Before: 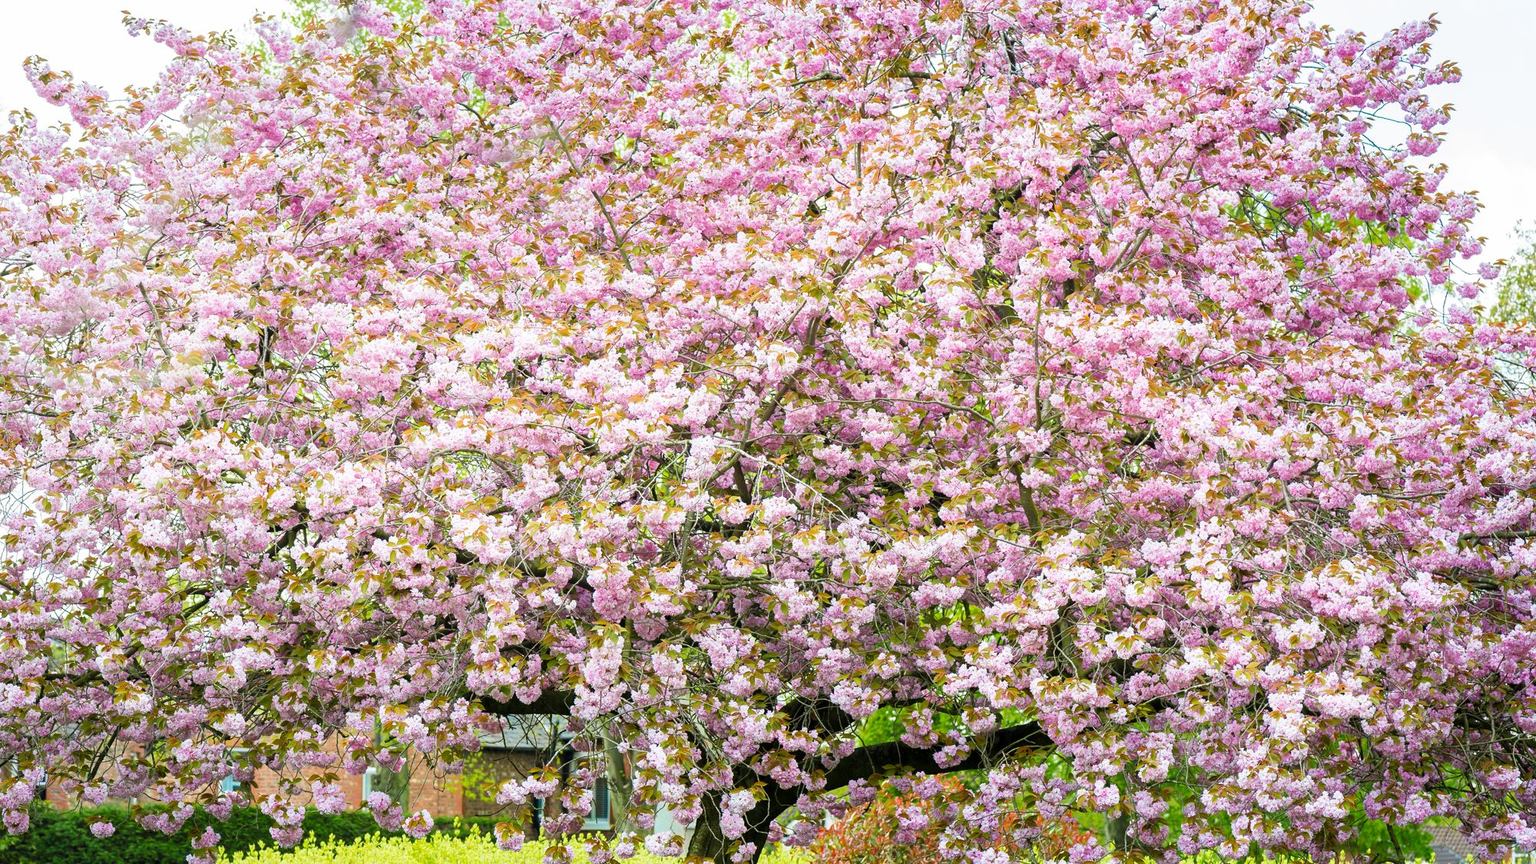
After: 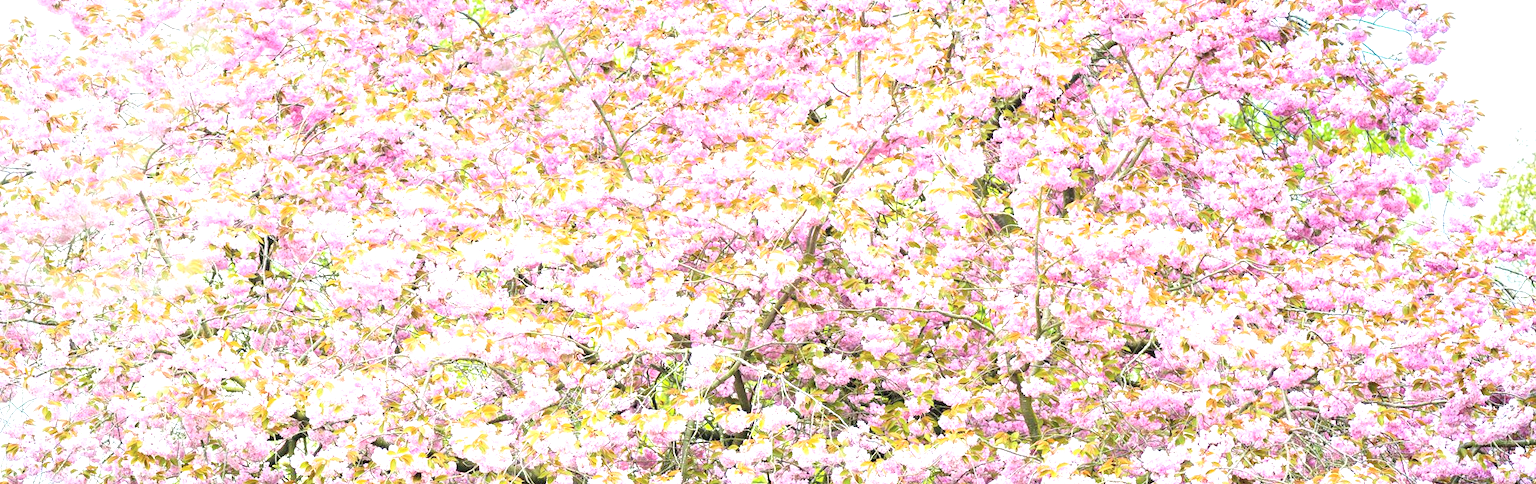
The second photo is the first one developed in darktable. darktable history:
local contrast: highlights 100%, shadows 100%, detail 120%, midtone range 0.2
exposure: black level correction 0, exposure 0.7 EV, compensate exposure bias true, compensate highlight preservation false
crop and rotate: top 10.605%, bottom 33.274%
contrast brightness saturation: contrast 0.14, brightness 0.21
